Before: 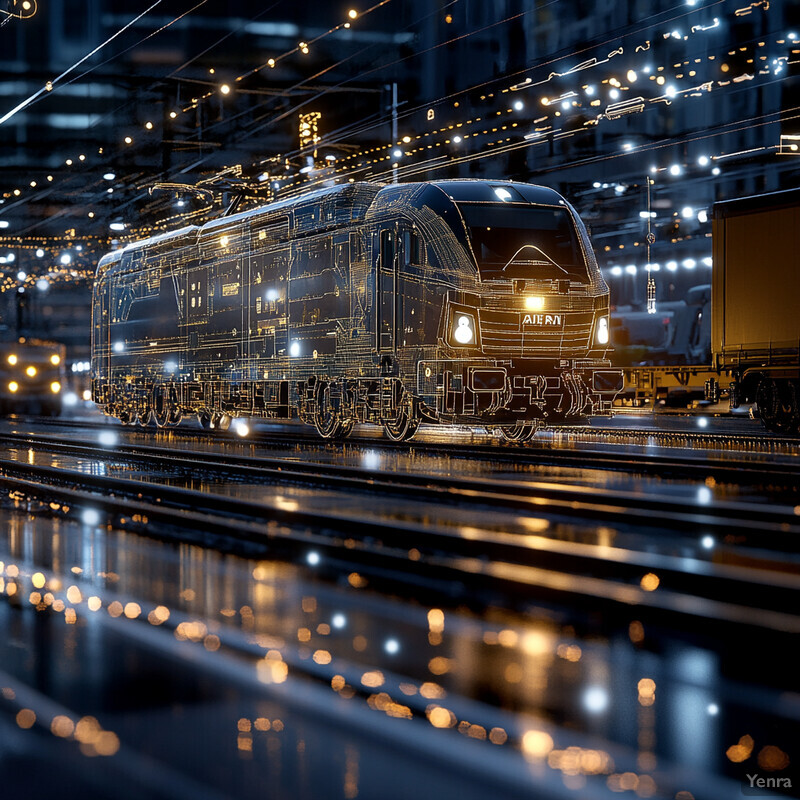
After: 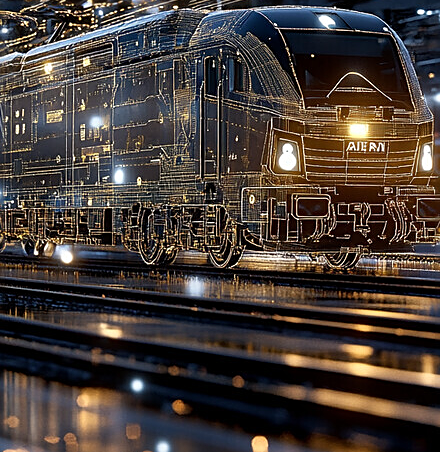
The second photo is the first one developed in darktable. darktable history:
crop and rotate: left 22.114%, top 21.687%, right 22.86%, bottom 21.788%
sharpen: on, module defaults
